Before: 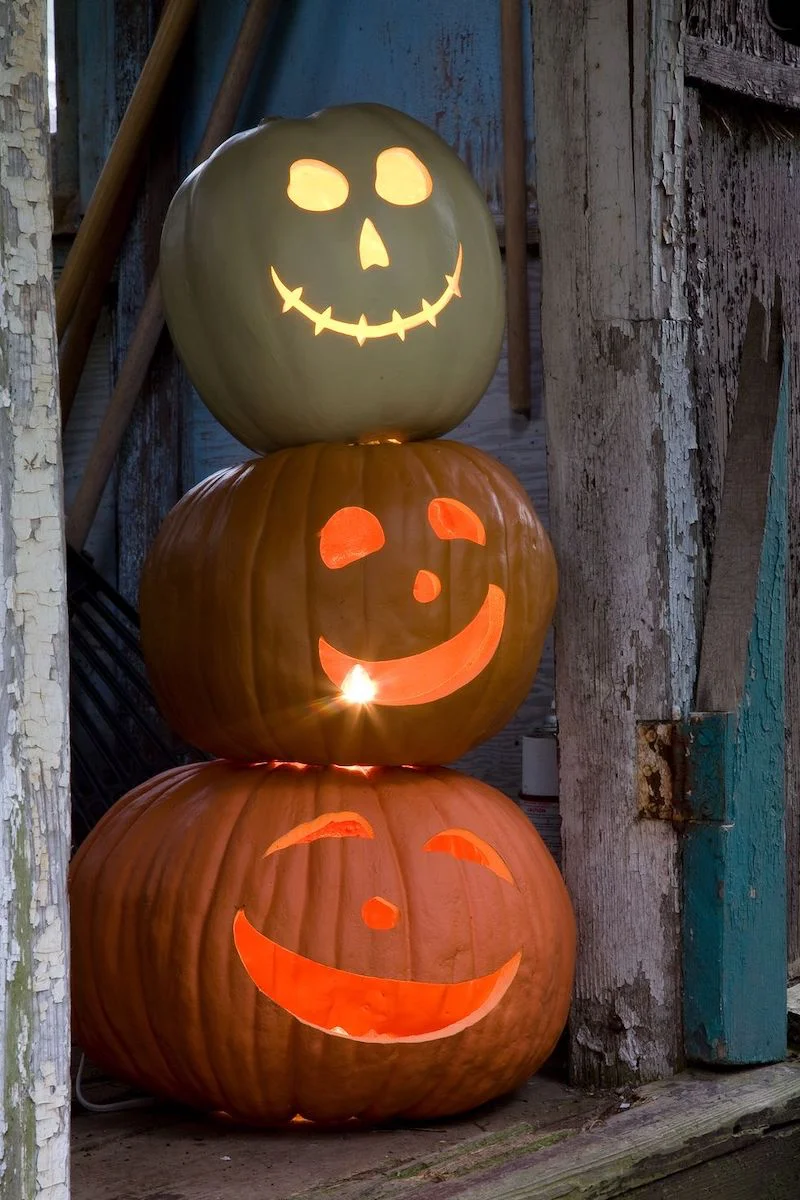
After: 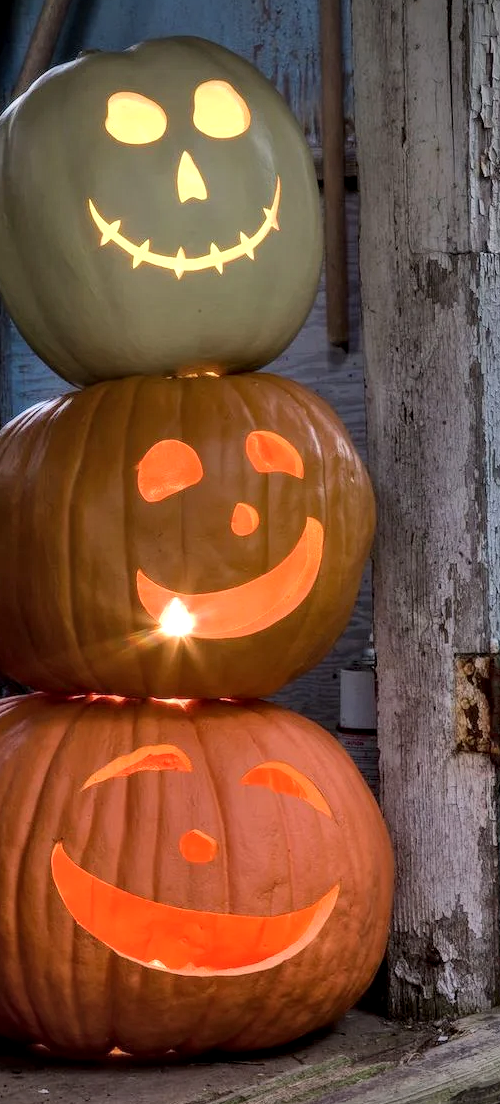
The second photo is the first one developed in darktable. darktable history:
local contrast: on, module defaults
shadows and highlights: white point adjustment 0.995, soften with gaussian
vignetting: fall-off radius 60.96%
crop and rotate: left 22.764%, top 5.646%, right 14.696%, bottom 2.338%
exposure: exposure 0.19 EV, compensate exposure bias true, compensate highlight preservation false
